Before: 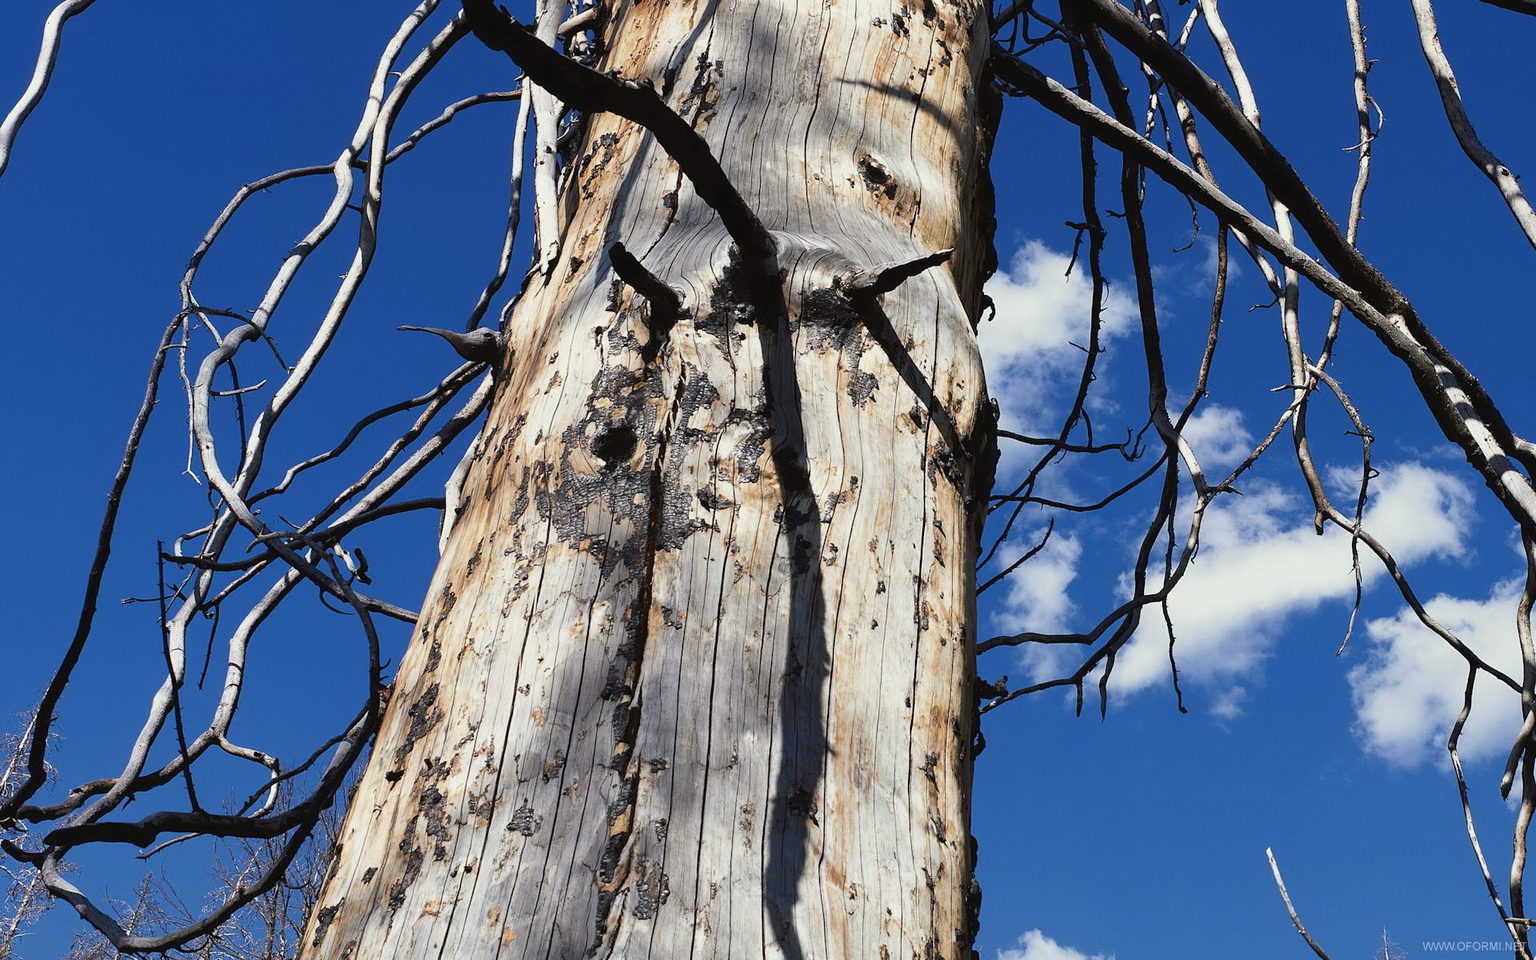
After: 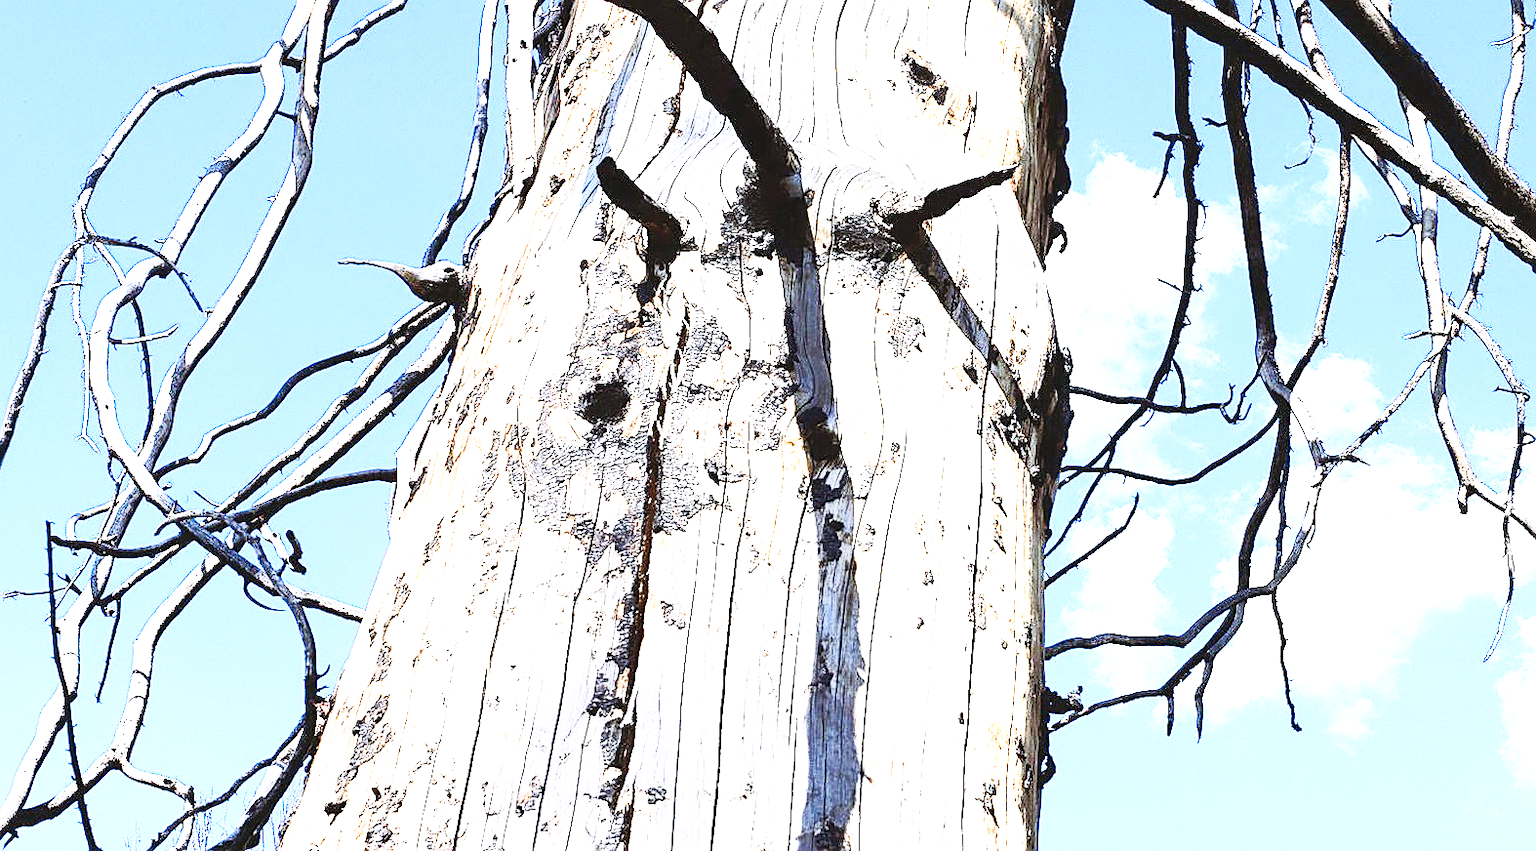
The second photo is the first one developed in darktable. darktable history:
exposure: black level correction 0, exposure 1.9 EV, compensate highlight preservation false
crop: left 7.856%, top 11.836%, right 10.12%, bottom 15.387%
shadows and highlights: shadows 0, highlights 40
sharpen: on, module defaults
white balance: red 0.967, blue 1.049
base curve: curves: ch0 [(0, 0.003) (0.001, 0.002) (0.006, 0.004) (0.02, 0.022) (0.048, 0.086) (0.094, 0.234) (0.162, 0.431) (0.258, 0.629) (0.385, 0.8) (0.548, 0.918) (0.751, 0.988) (1, 1)], preserve colors none
tone equalizer: -8 EV -0.417 EV, -7 EV -0.389 EV, -6 EV -0.333 EV, -5 EV -0.222 EV, -3 EV 0.222 EV, -2 EV 0.333 EV, -1 EV 0.389 EV, +0 EV 0.417 EV, edges refinement/feathering 500, mask exposure compensation -1.57 EV, preserve details no
